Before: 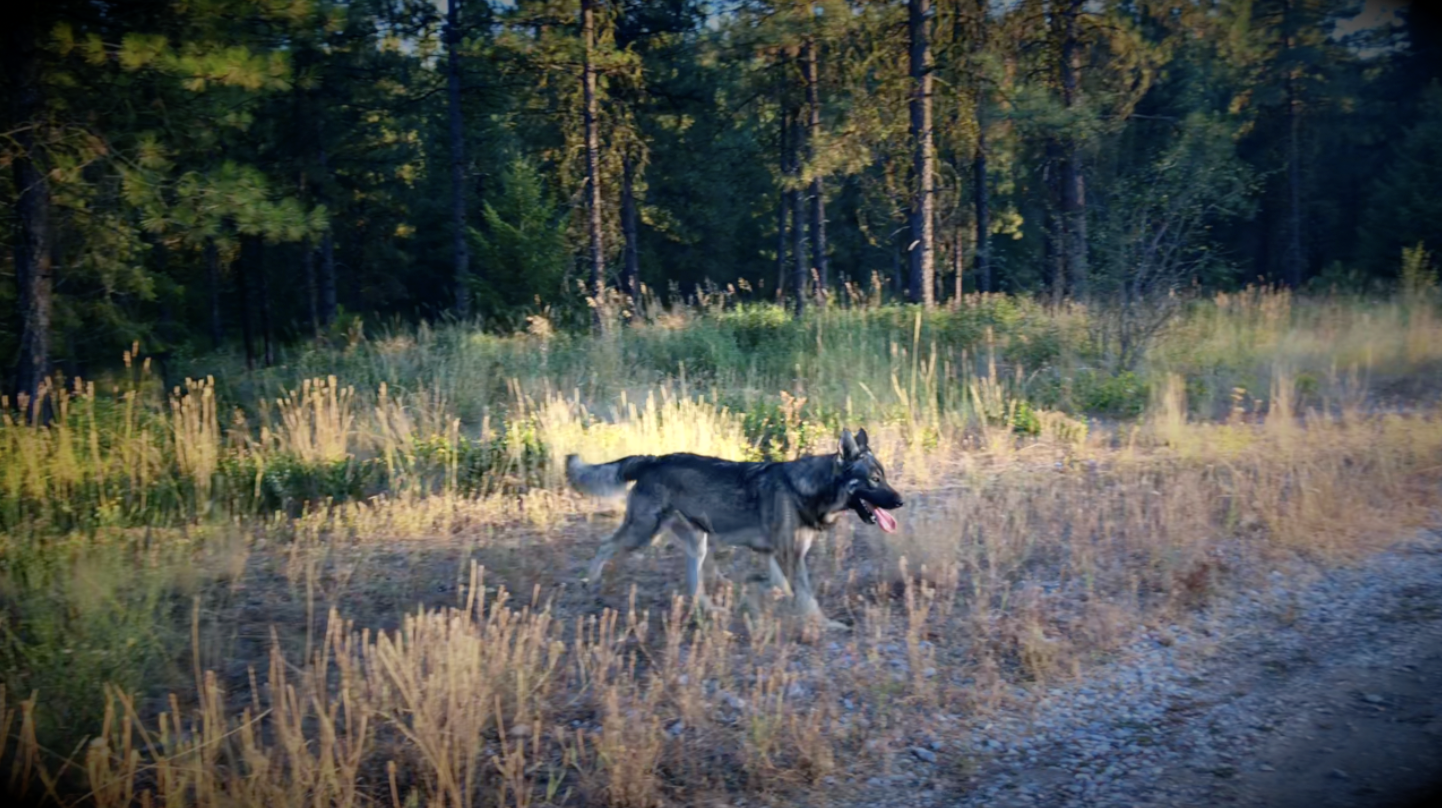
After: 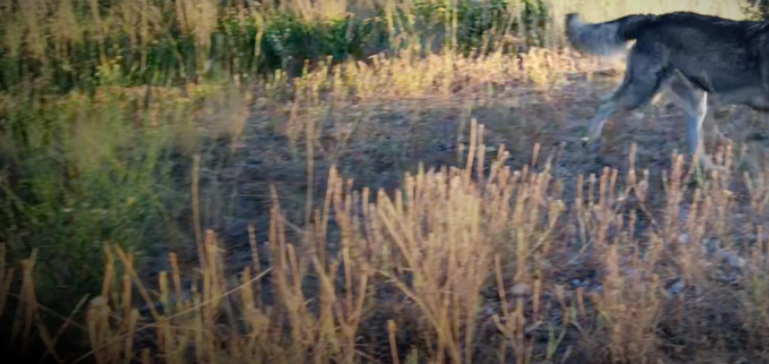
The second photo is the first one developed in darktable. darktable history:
vignetting: fall-off radius 60%, automatic ratio true
crop and rotate: top 54.778%, right 46.61%, bottom 0.159%
